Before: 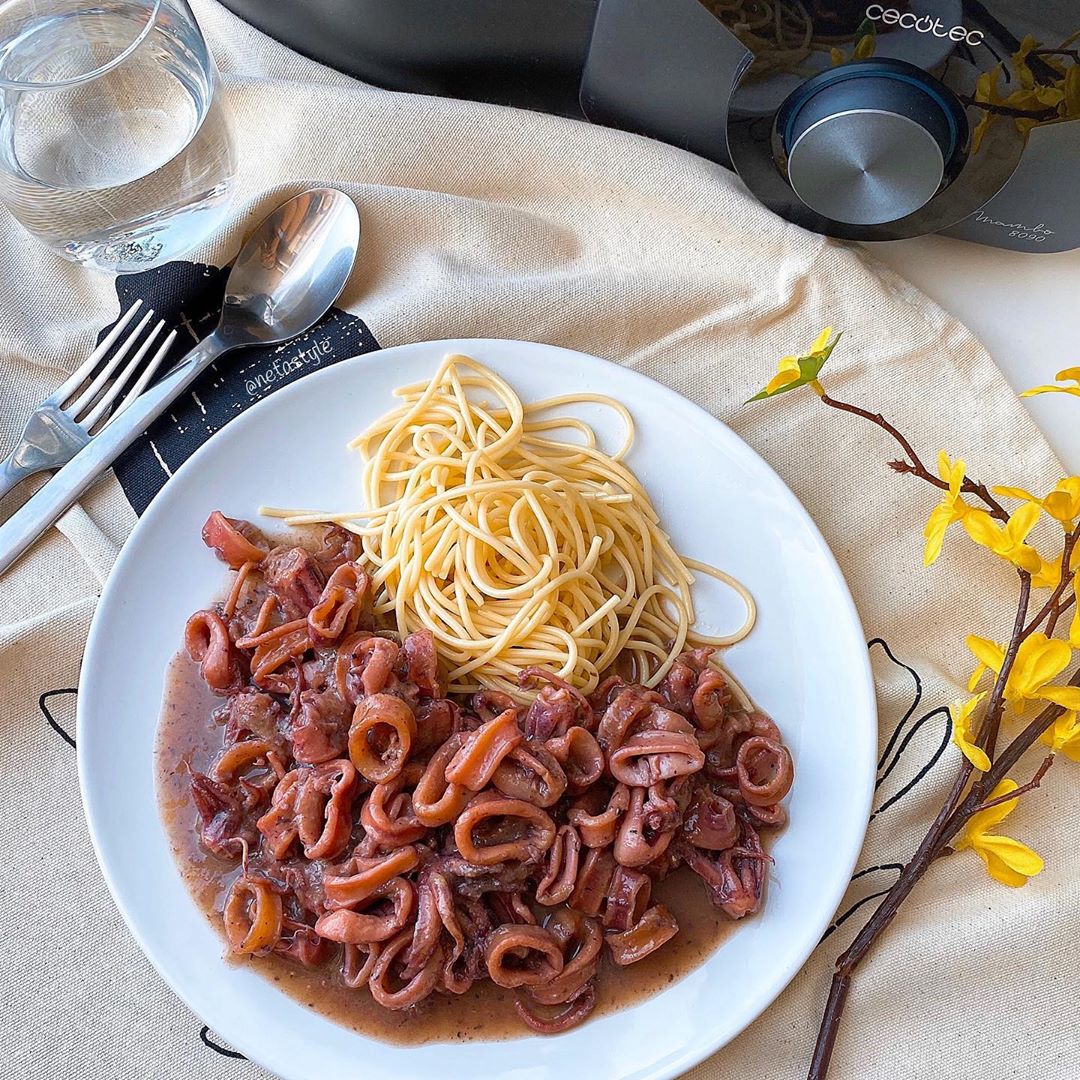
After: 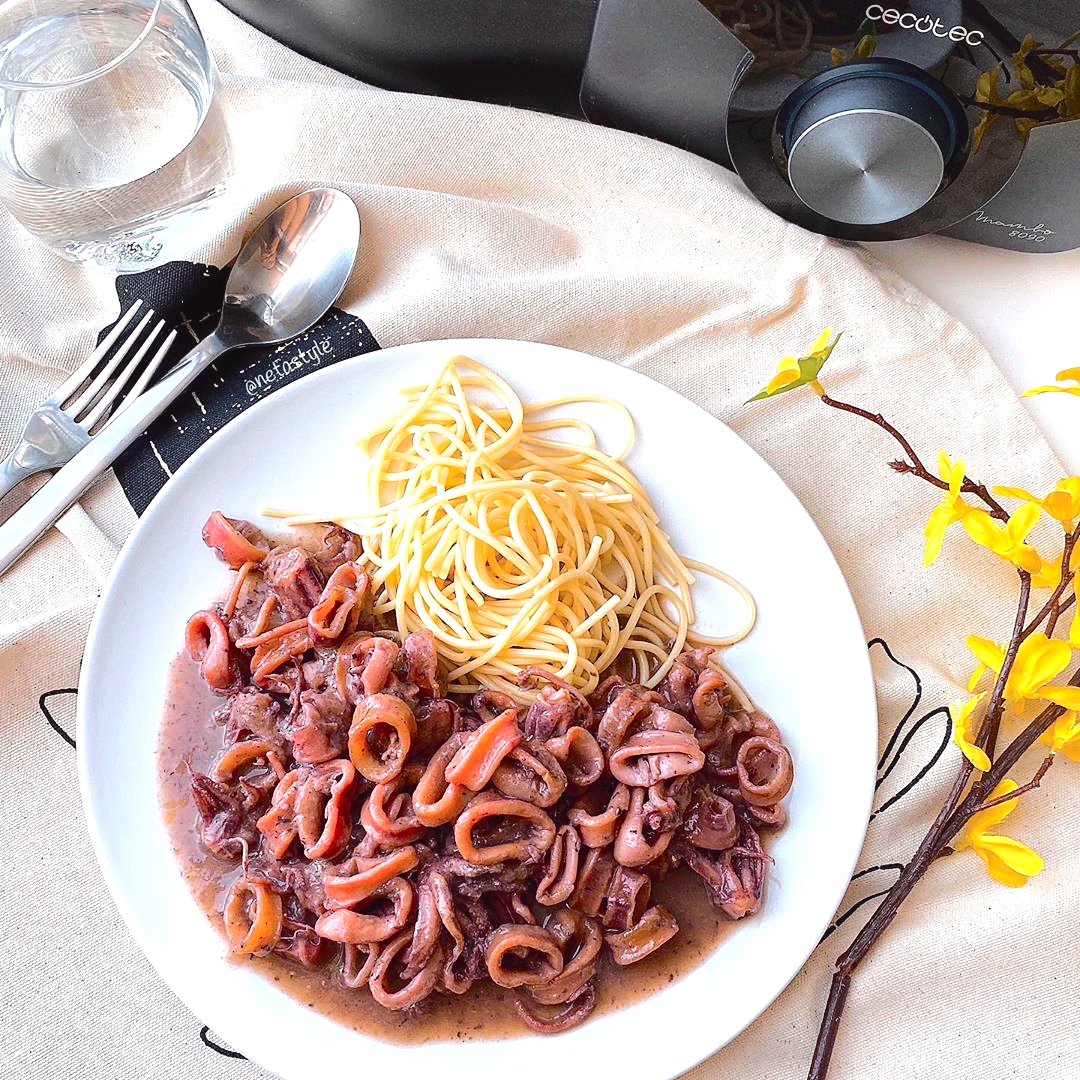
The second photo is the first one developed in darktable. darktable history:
exposure: black level correction 0, exposure 0.703 EV, compensate highlight preservation false
tone curve: curves: ch0 [(0, 0.032) (0.094, 0.08) (0.265, 0.208) (0.41, 0.417) (0.485, 0.524) (0.638, 0.673) (0.845, 0.828) (0.994, 0.964)]; ch1 [(0, 0) (0.161, 0.092) (0.37, 0.302) (0.437, 0.456) (0.469, 0.482) (0.498, 0.504) (0.576, 0.583) (0.644, 0.638) (0.725, 0.765) (1, 1)]; ch2 [(0, 0) (0.352, 0.403) (0.45, 0.469) (0.502, 0.504) (0.54, 0.521) (0.589, 0.576) (1, 1)], color space Lab, independent channels, preserve colors none
